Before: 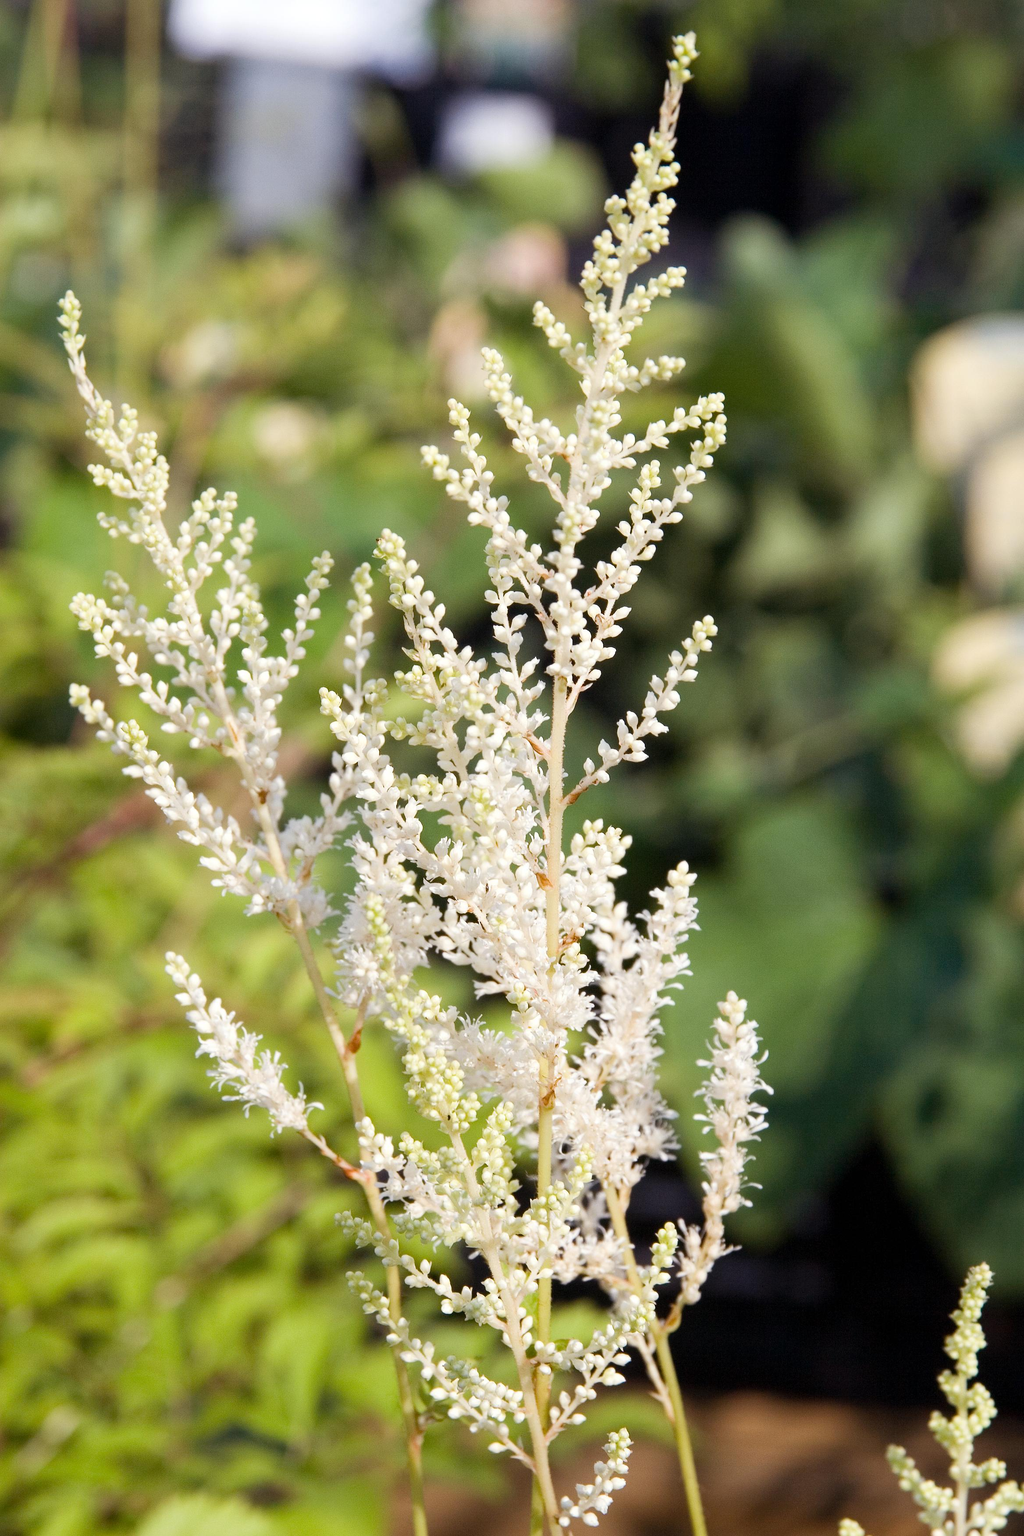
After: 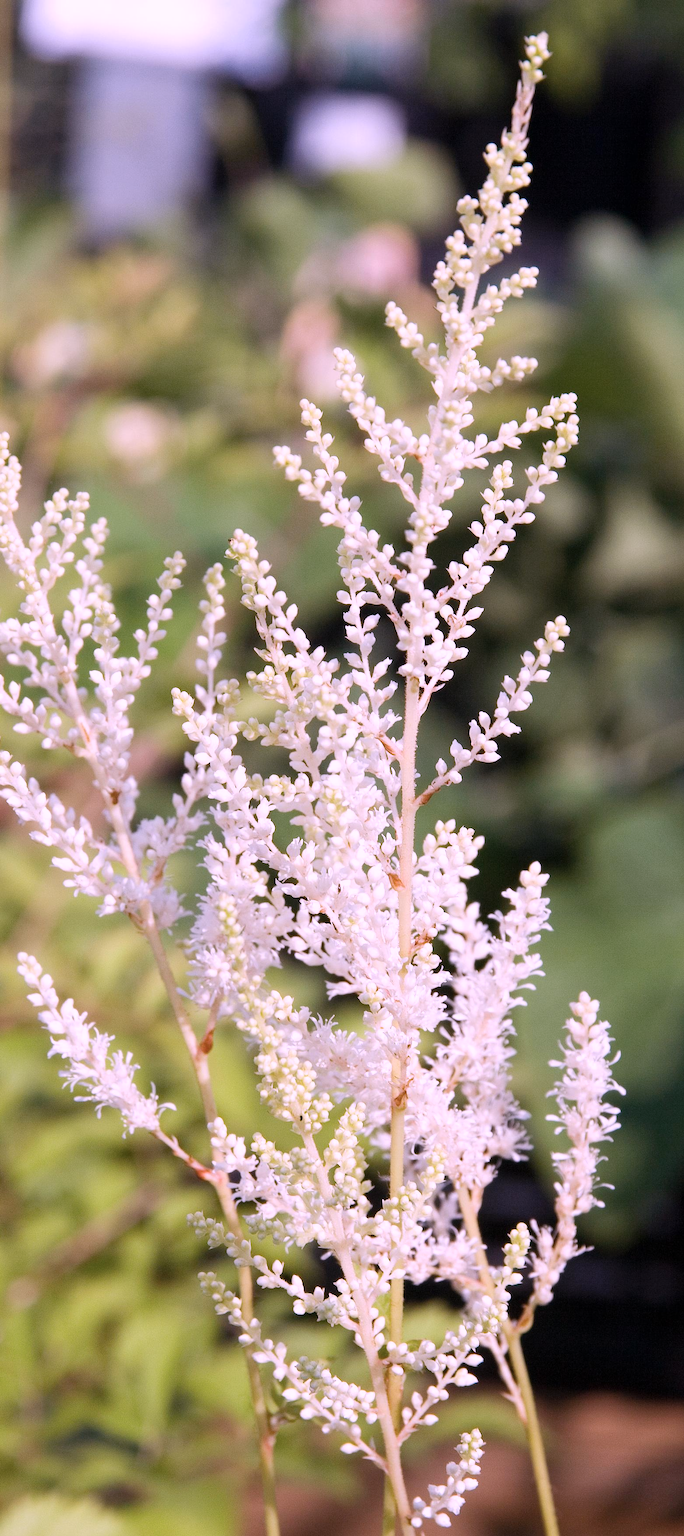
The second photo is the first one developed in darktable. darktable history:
color correction: highlights a* 15.66, highlights b* -20.58
crop and rotate: left 14.494%, right 18.689%
